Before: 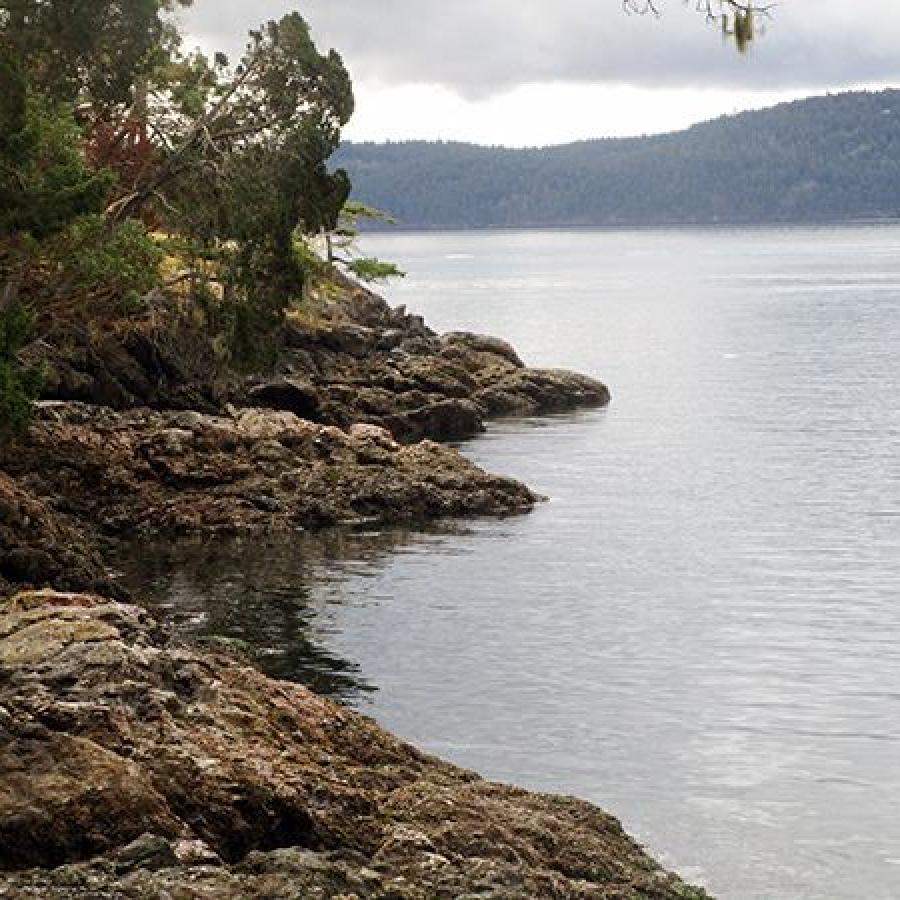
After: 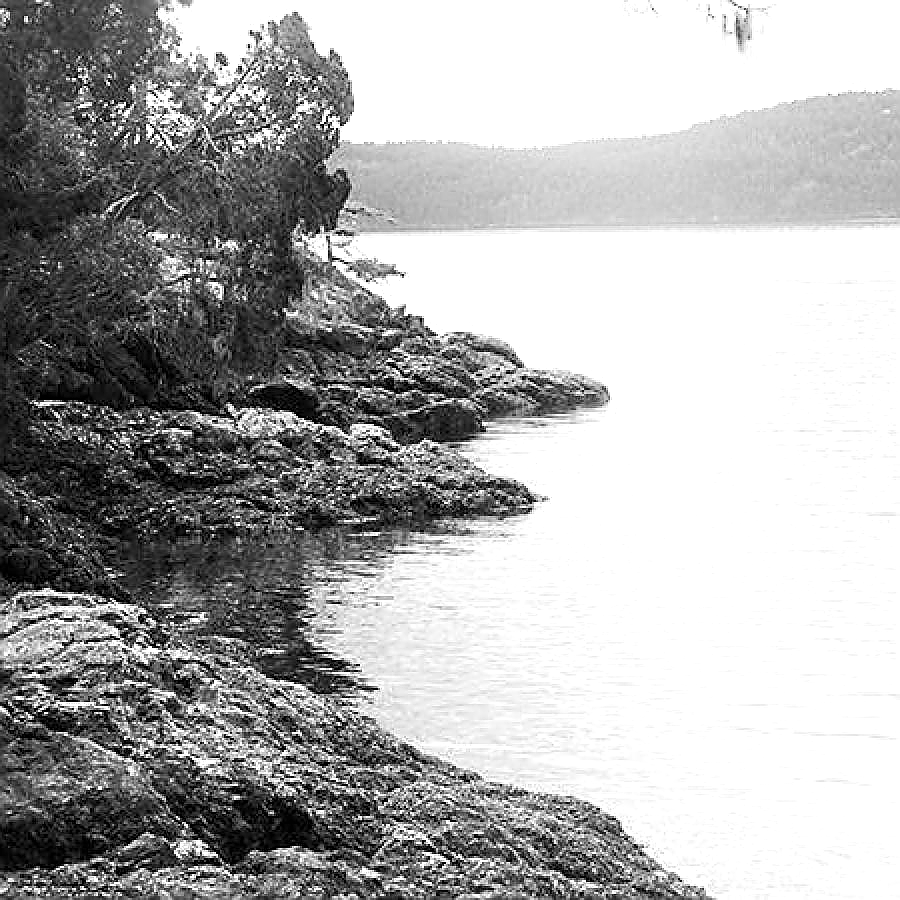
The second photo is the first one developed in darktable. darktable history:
sharpen: radius 1.4, amount 1.25, threshold 0.7
shadows and highlights: shadows -70, highlights 35, soften with gaussian
exposure: exposure 1 EV, compensate highlight preservation false
monochrome: on, module defaults
